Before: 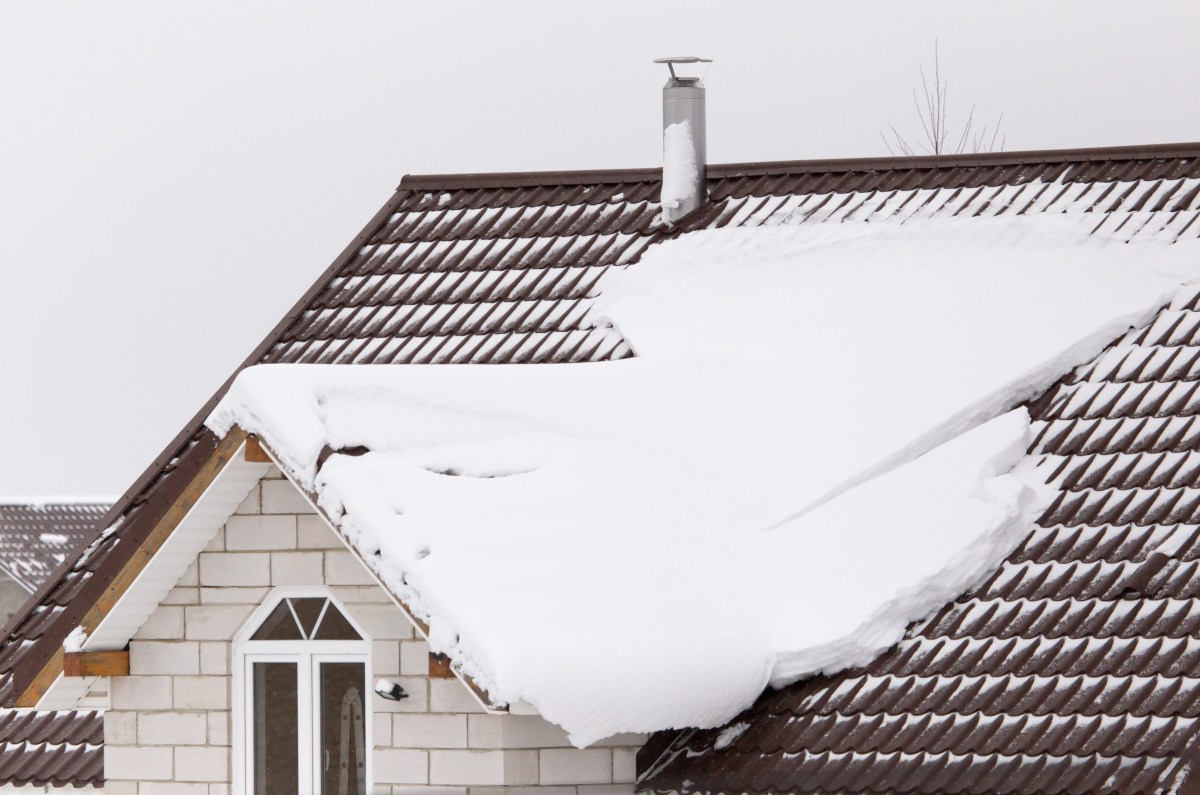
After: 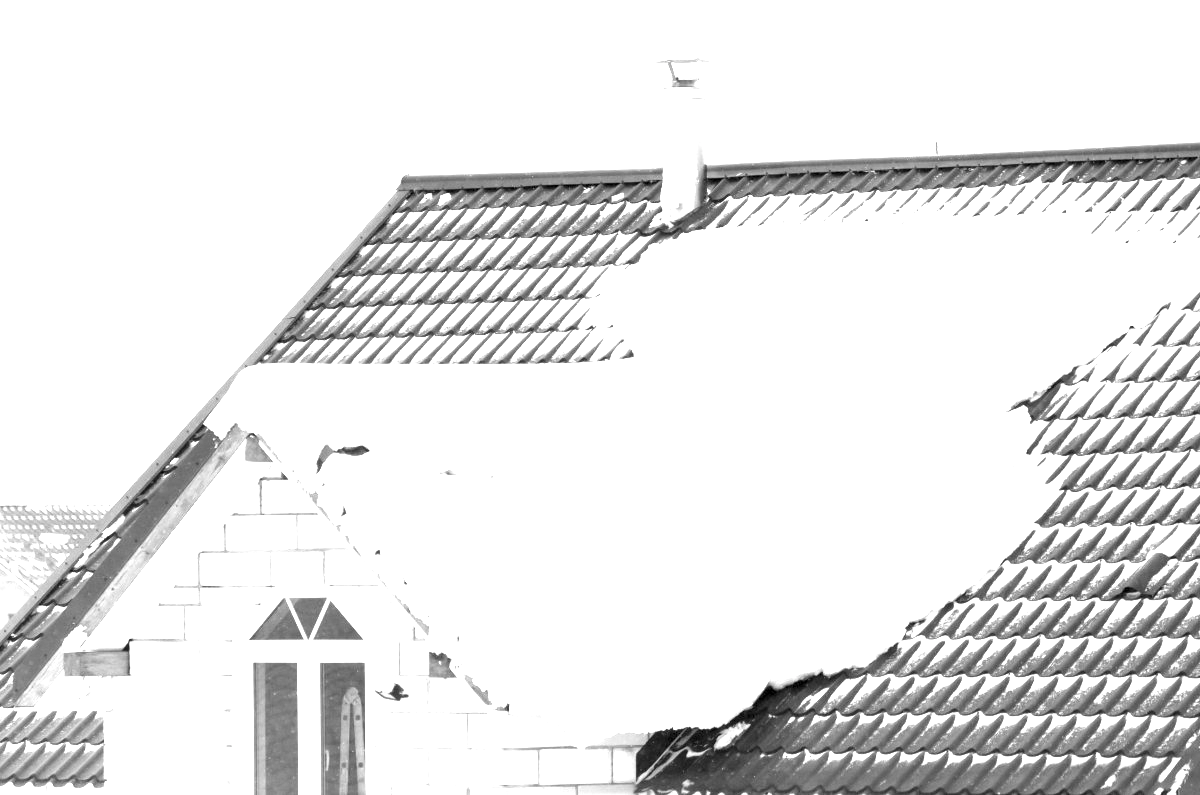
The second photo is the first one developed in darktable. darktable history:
exposure: exposure 2 EV, compensate exposure bias true, compensate highlight preservation false
color zones: curves: ch1 [(0, -0.014) (0.143, -0.013) (0.286, -0.013) (0.429, -0.016) (0.571, -0.019) (0.714, -0.015) (0.857, 0.002) (1, -0.014)]
contrast equalizer: octaves 7, y [[0.6 ×6], [0.55 ×6], [0 ×6], [0 ×6], [0 ×6]], mix 0.15
